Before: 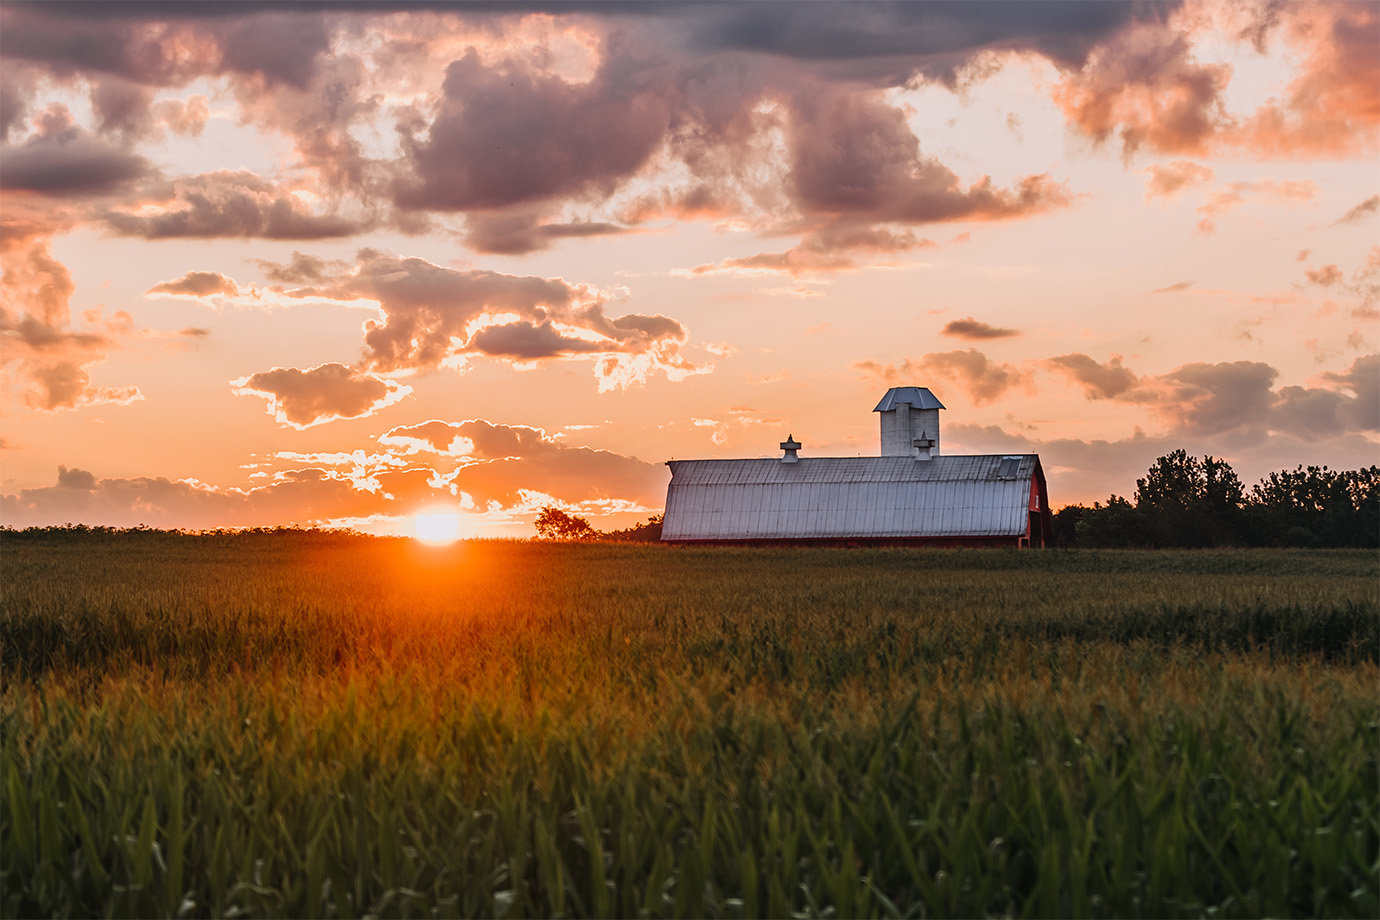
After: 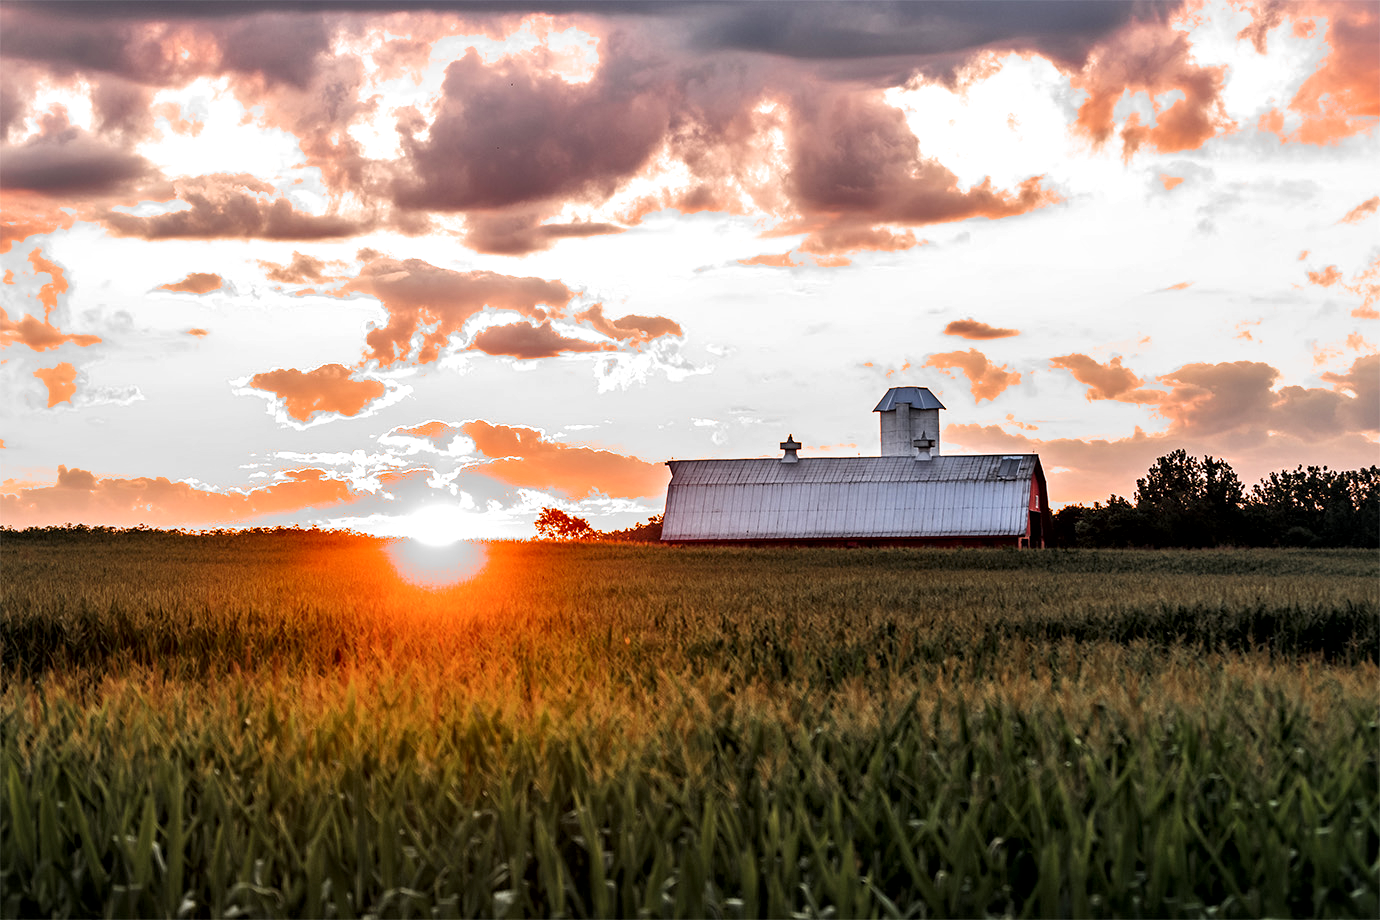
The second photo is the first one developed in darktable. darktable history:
exposure: exposure 0.6 EV, compensate highlight preservation false
local contrast: mode bilateral grid, contrast 100, coarseness 100, detail 165%, midtone range 0.2
filmic rgb: middle gray luminance 18.42%, black relative exposure -11.45 EV, white relative exposure 2.55 EV, threshold 6 EV, target black luminance 0%, hardness 8.41, latitude 99%, contrast 1.084, shadows ↔ highlights balance 0.505%, add noise in highlights 0, preserve chrominance max RGB, color science v3 (2019), use custom middle-gray values true, iterations of high-quality reconstruction 0, contrast in highlights soft, enable highlight reconstruction true
